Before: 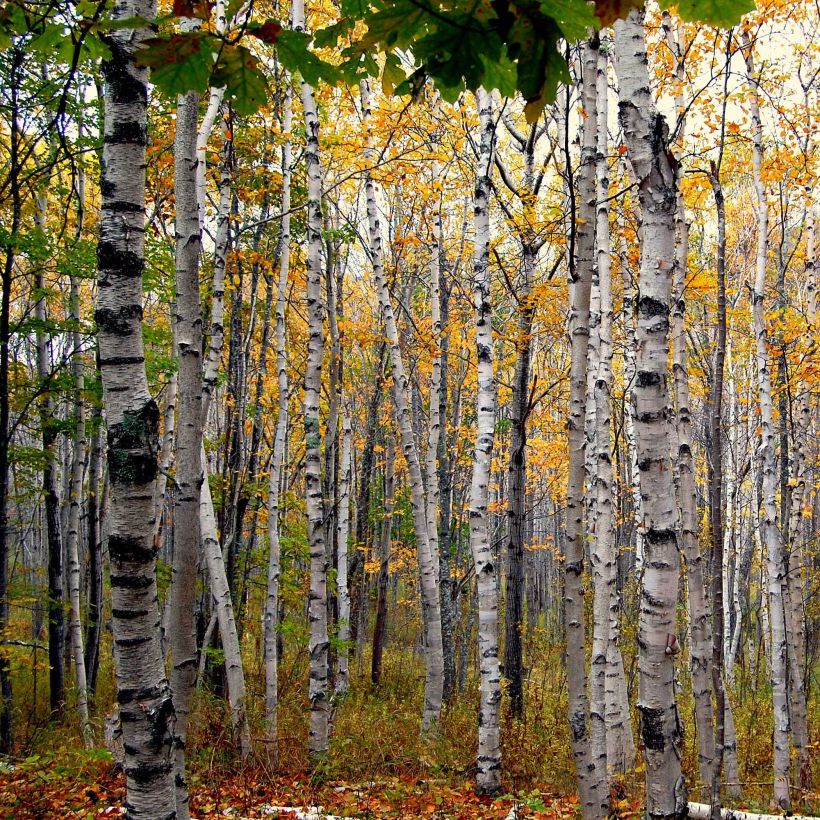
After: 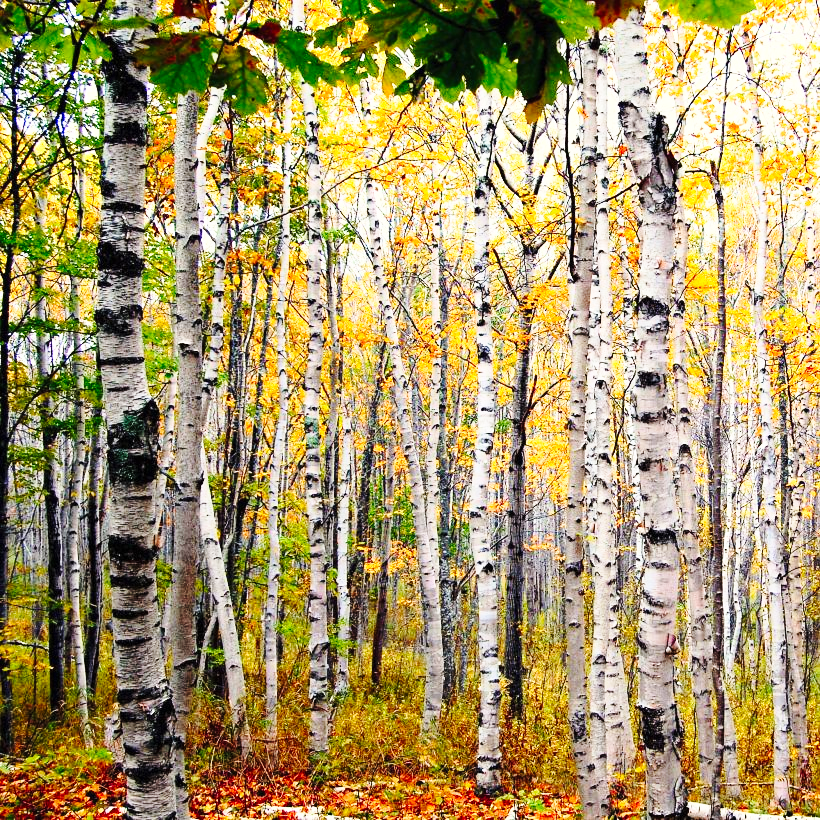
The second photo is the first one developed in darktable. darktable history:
base curve: curves: ch0 [(0, 0) (0.028, 0.03) (0.121, 0.232) (0.46, 0.748) (0.859, 0.968) (1, 1)], preserve colors none
contrast brightness saturation: contrast 0.2, brightness 0.16, saturation 0.22
